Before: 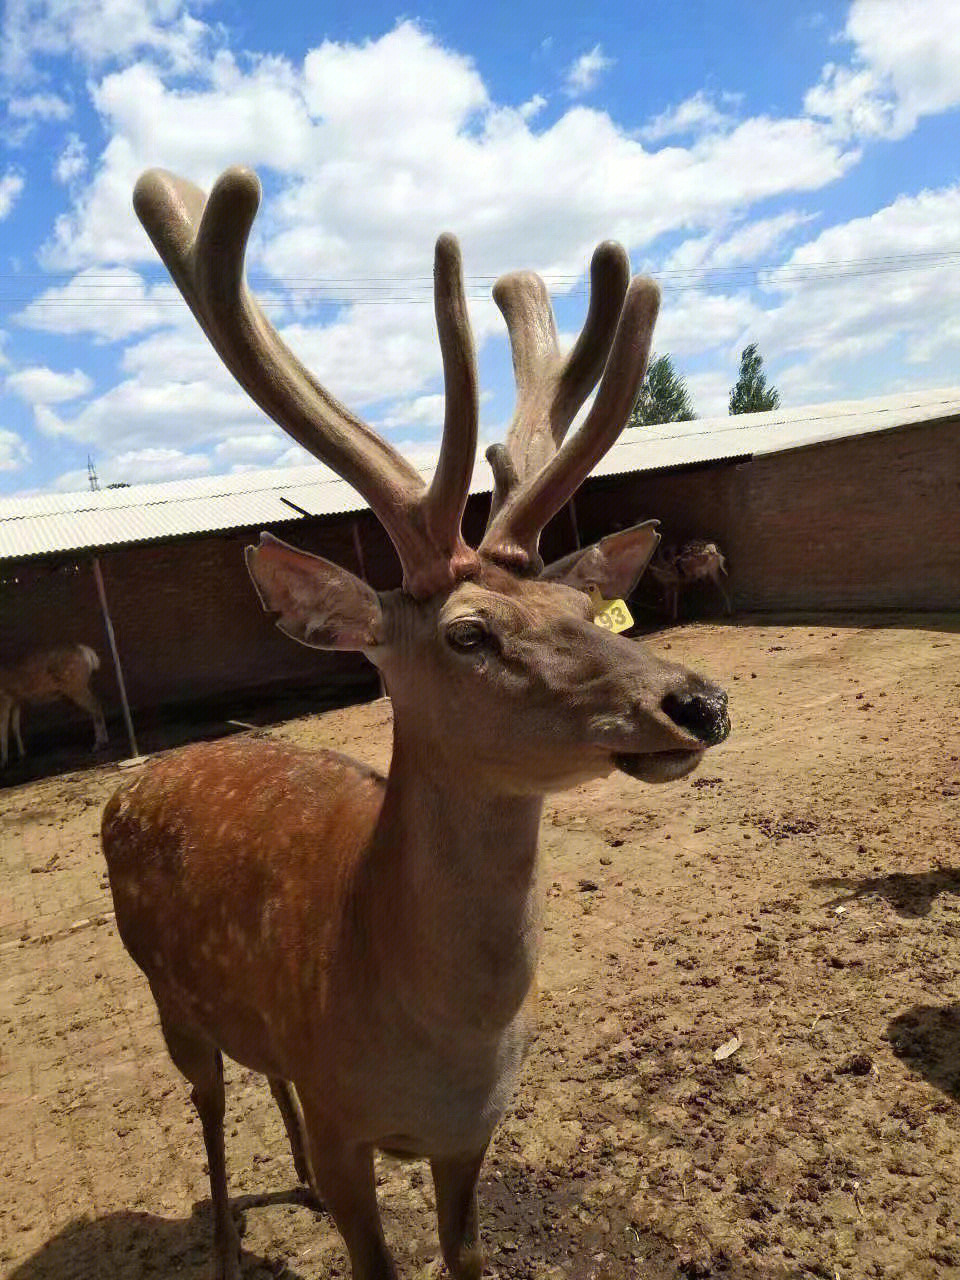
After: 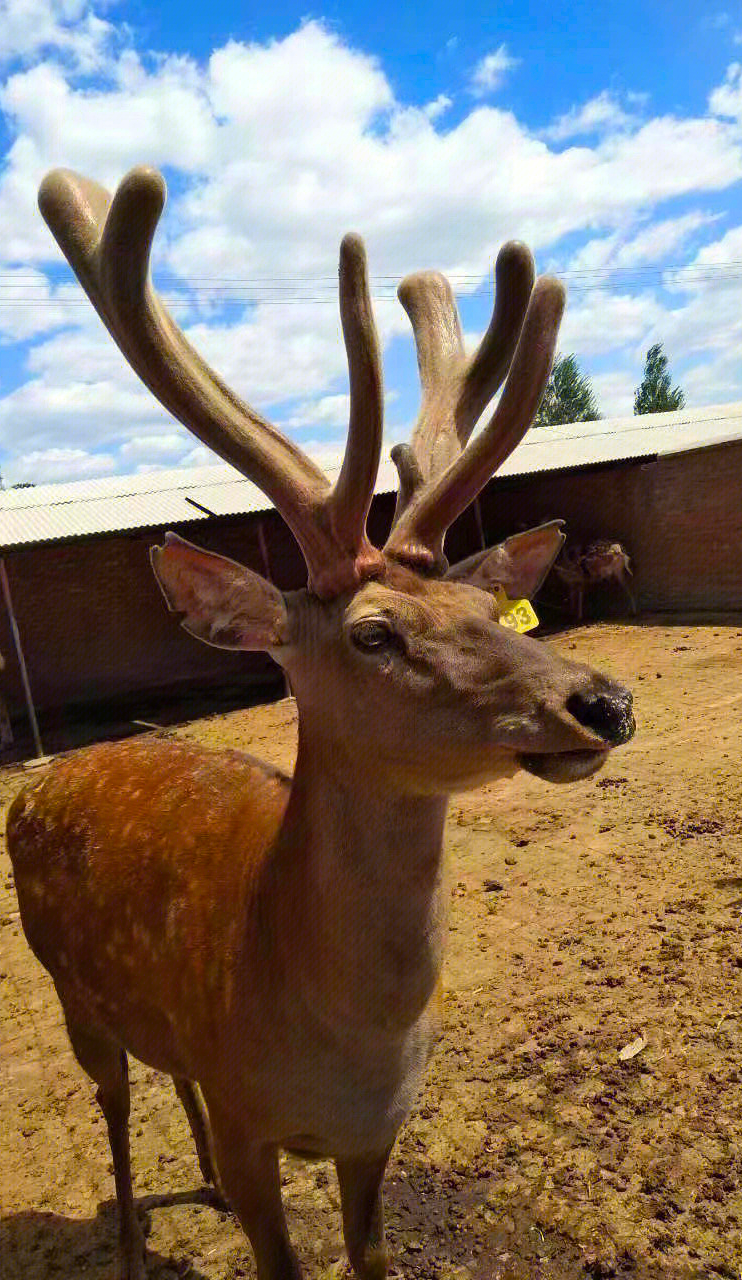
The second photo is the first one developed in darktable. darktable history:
crop: left 9.897%, right 12.714%
color balance rgb: shadows lift › chroma 2.982%, shadows lift › hue 278.06°, perceptual saturation grading › global saturation 31.096%, global vibrance 20%
levels: mode automatic
